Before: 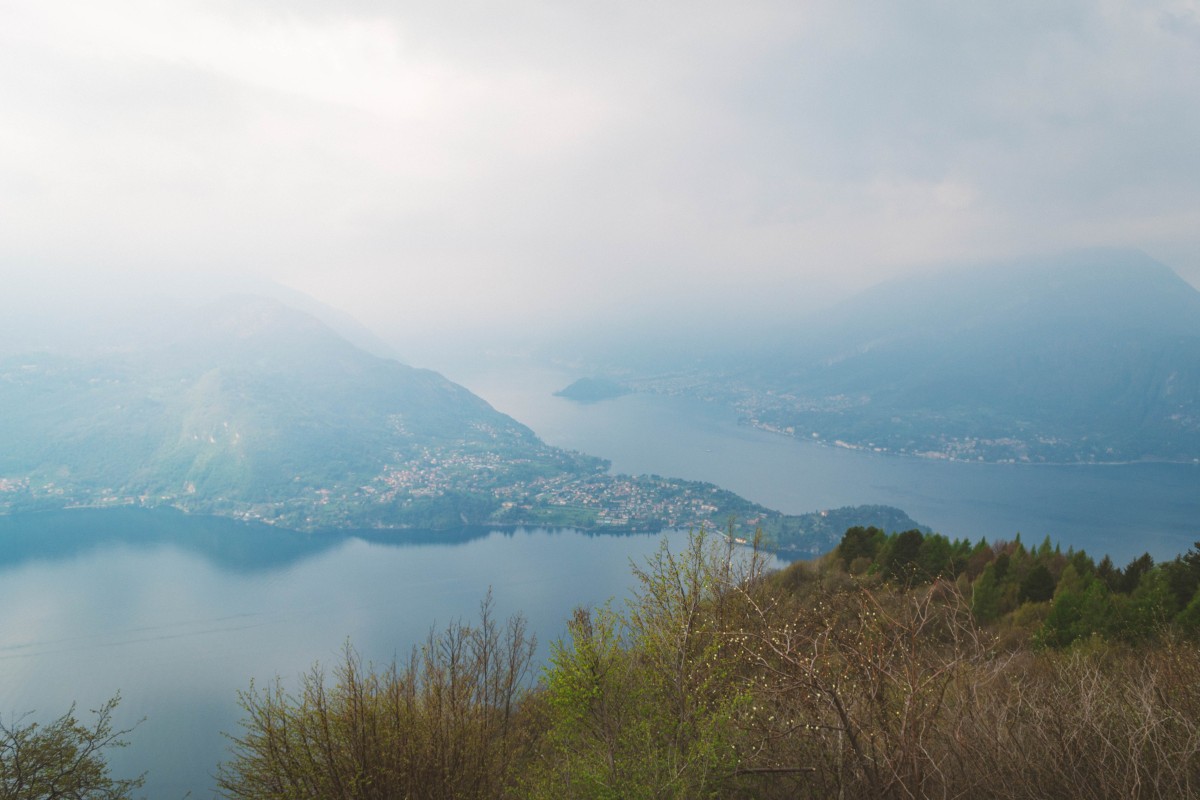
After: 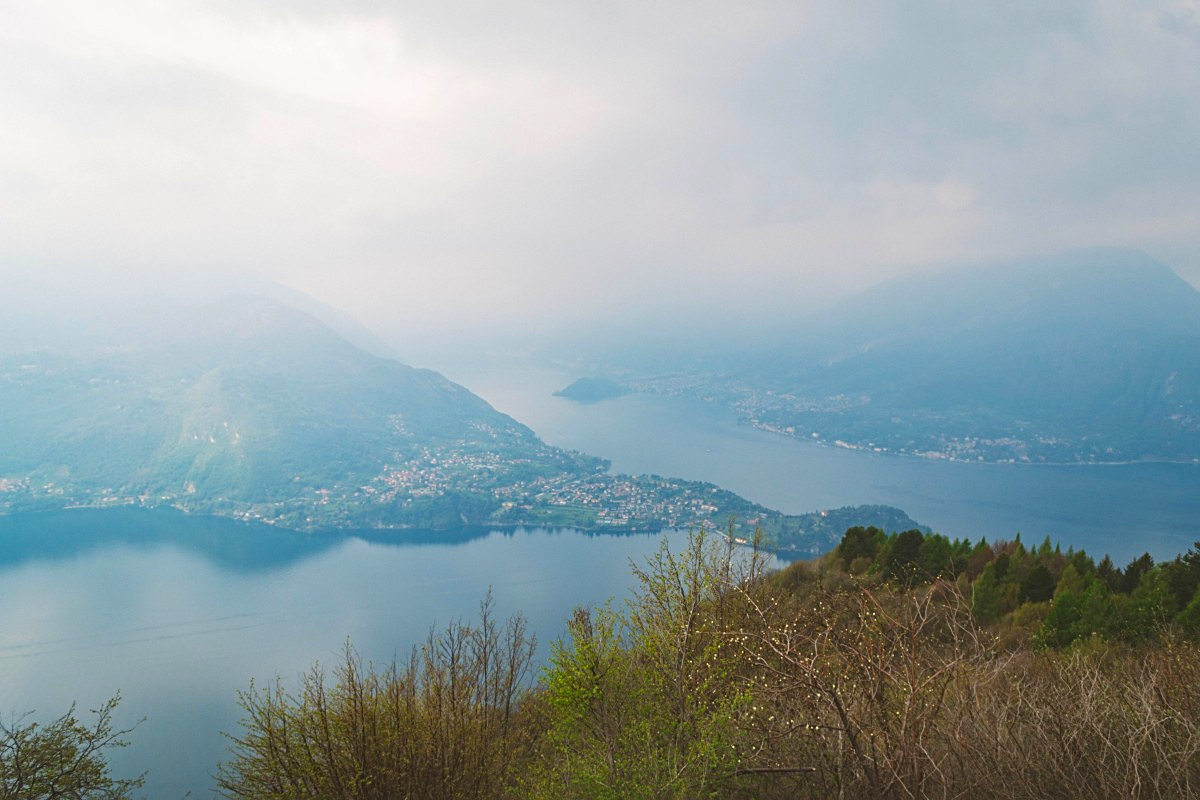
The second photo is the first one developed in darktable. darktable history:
contrast brightness saturation: contrast 0.08, saturation 0.2
shadows and highlights: shadows 32, highlights -32, soften with gaussian
sharpen: on, module defaults
